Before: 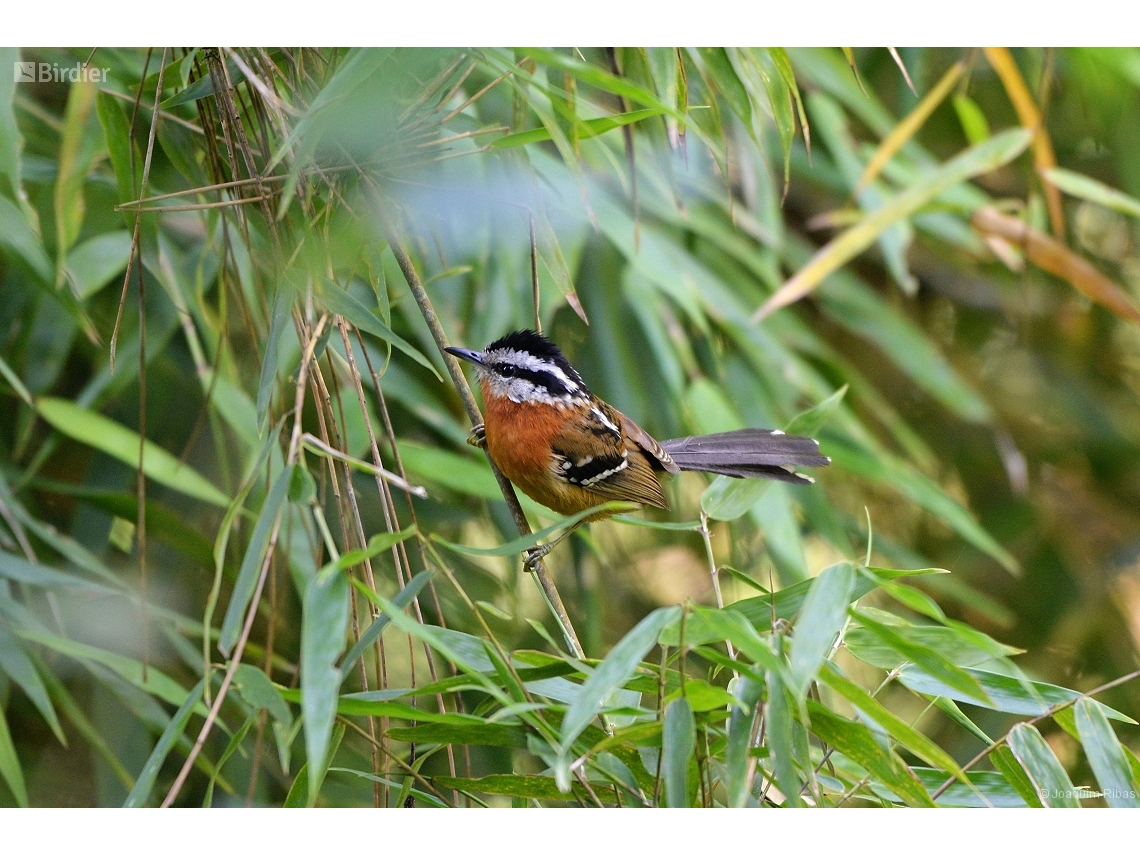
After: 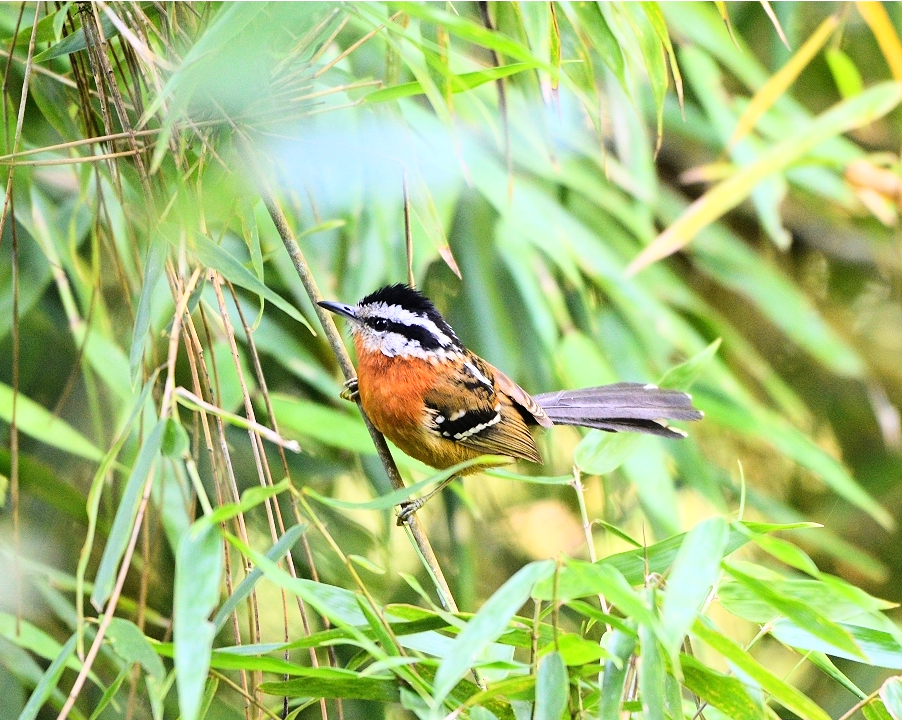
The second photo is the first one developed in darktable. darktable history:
base curve: curves: ch0 [(0, 0) (0.018, 0.026) (0.143, 0.37) (0.33, 0.731) (0.458, 0.853) (0.735, 0.965) (0.905, 0.986) (1, 1)]
crop: left 11.225%, top 5.381%, right 9.565%, bottom 10.314%
